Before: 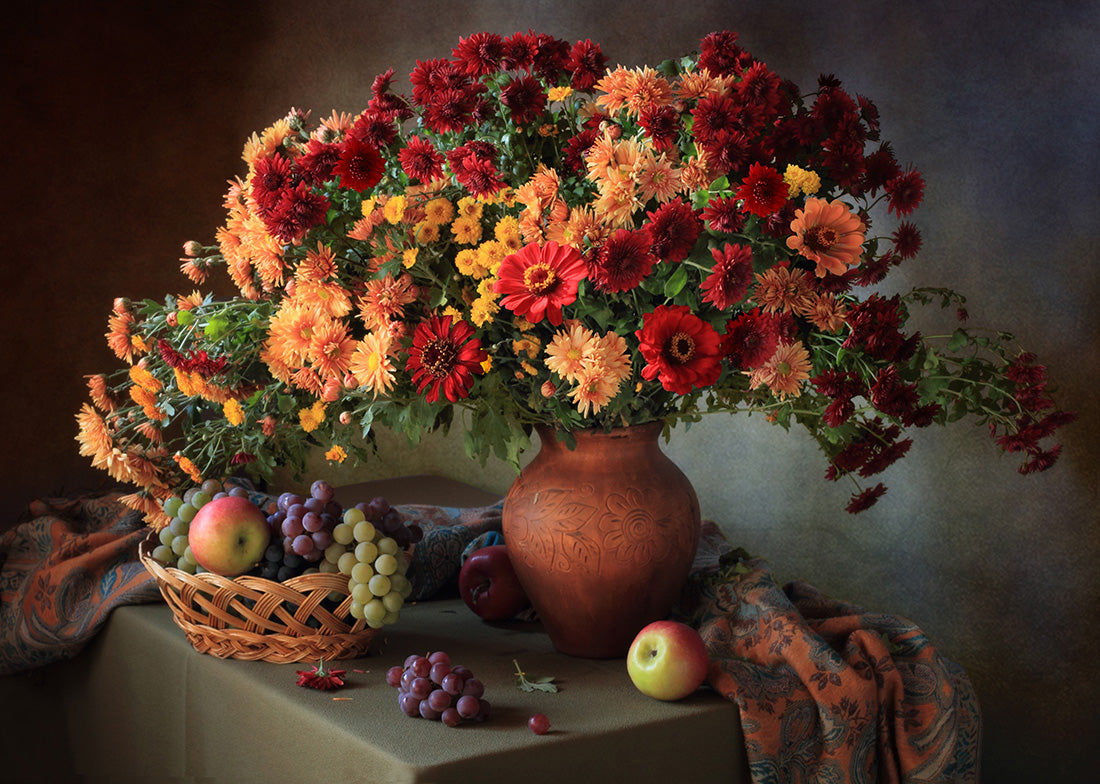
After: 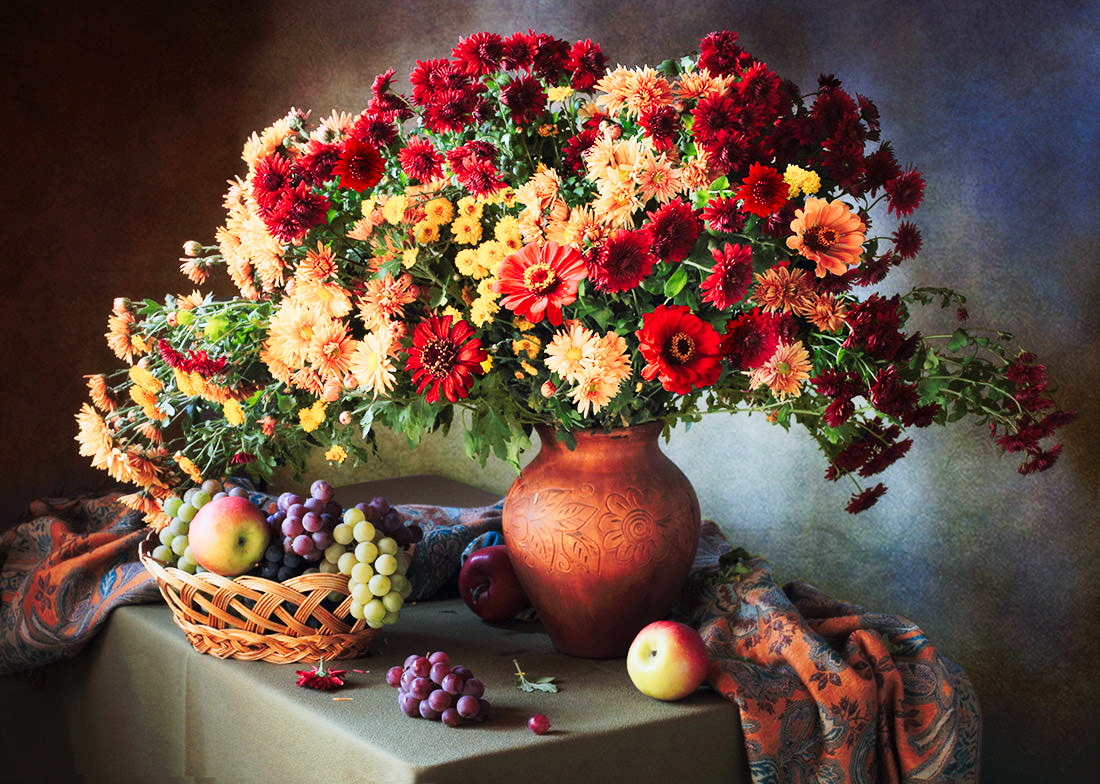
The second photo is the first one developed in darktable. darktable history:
tone curve: curves: ch0 [(0, 0) (0.003, 0.004) (0.011, 0.015) (0.025, 0.034) (0.044, 0.061) (0.069, 0.095) (0.1, 0.137) (0.136, 0.186) (0.177, 0.243) (0.224, 0.307) (0.277, 0.416) (0.335, 0.533) (0.399, 0.641) (0.468, 0.748) (0.543, 0.829) (0.623, 0.886) (0.709, 0.924) (0.801, 0.951) (0.898, 0.975) (1, 1)], preserve colors none
white balance: red 0.931, blue 1.11
